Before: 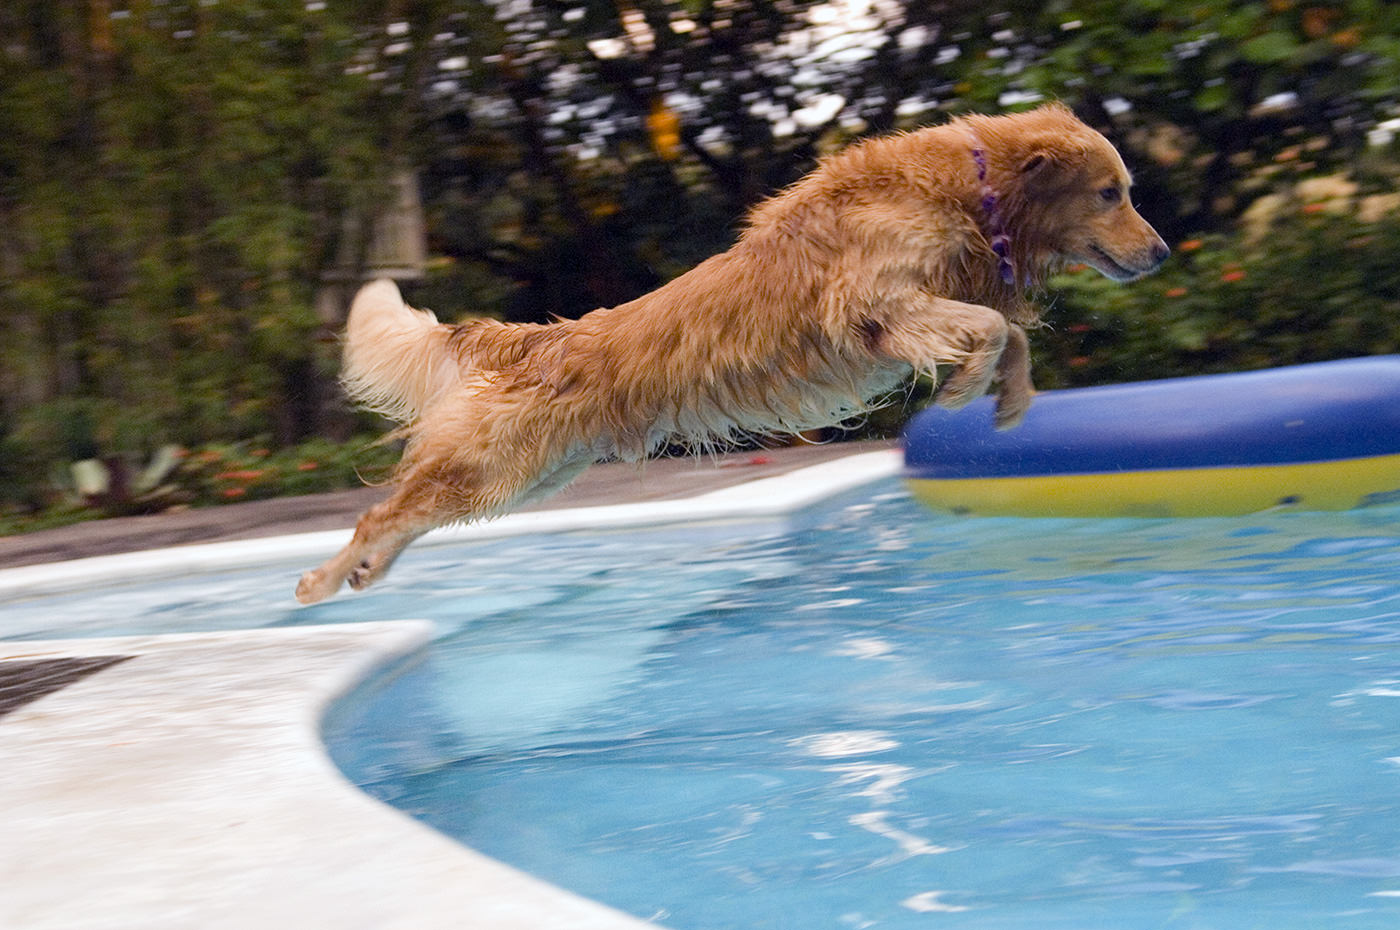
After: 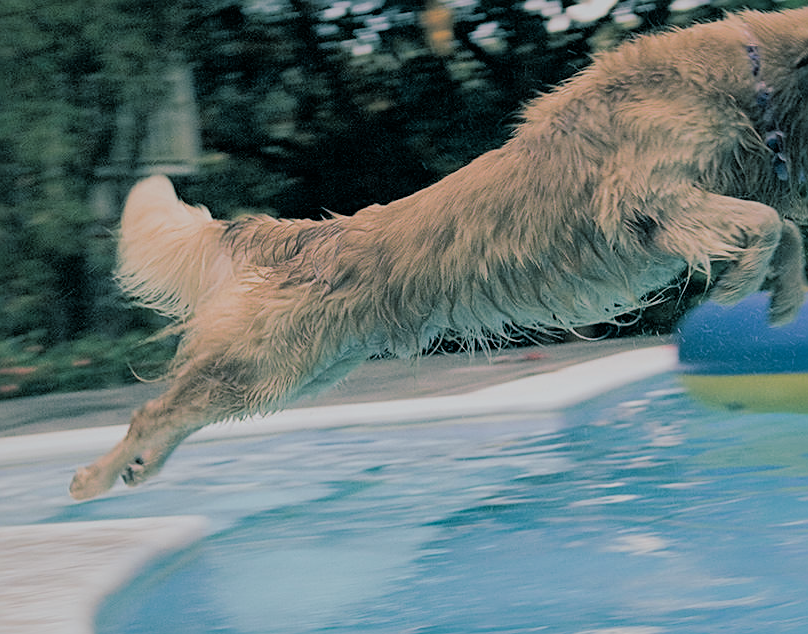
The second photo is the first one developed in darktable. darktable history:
sharpen: on, module defaults
split-toning: shadows › hue 186.43°, highlights › hue 49.29°, compress 30.29%
shadows and highlights: on, module defaults
crop: left 16.202%, top 11.208%, right 26.045%, bottom 20.557%
filmic rgb: black relative exposure -7.65 EV, white relative exposure 4.56 EV, hardness 3.61
